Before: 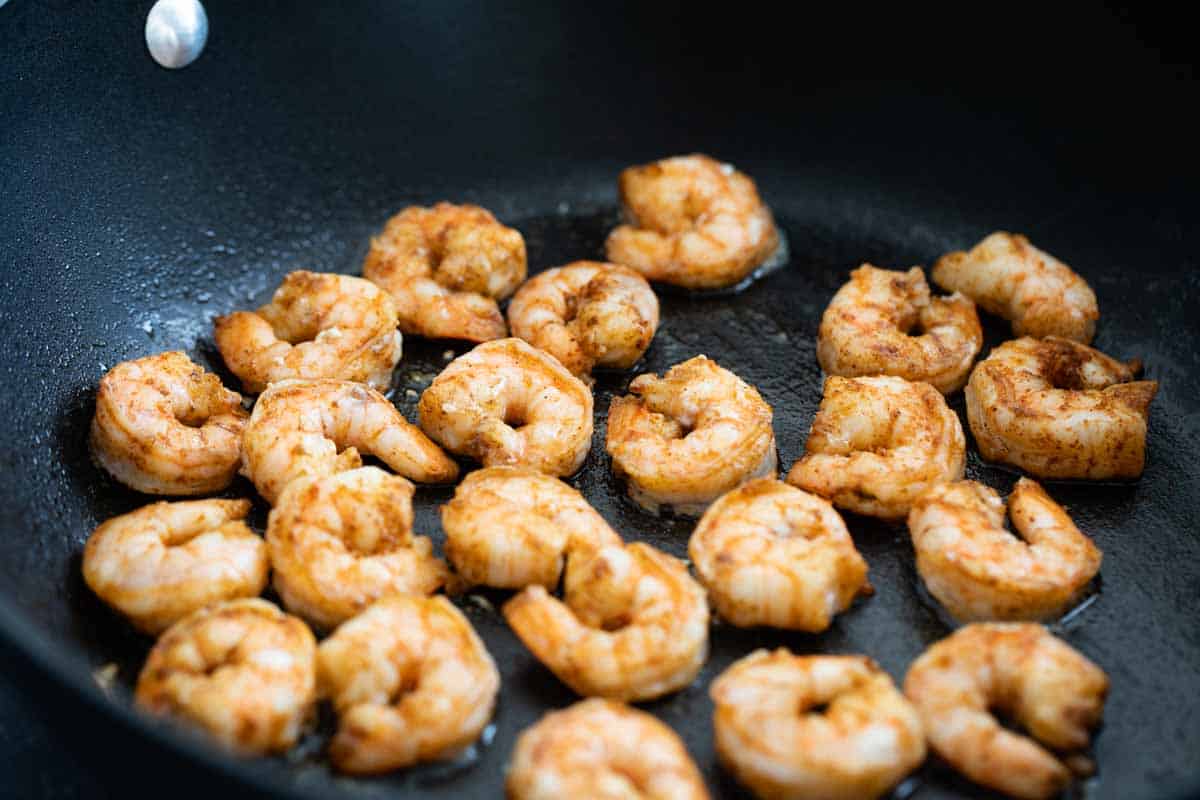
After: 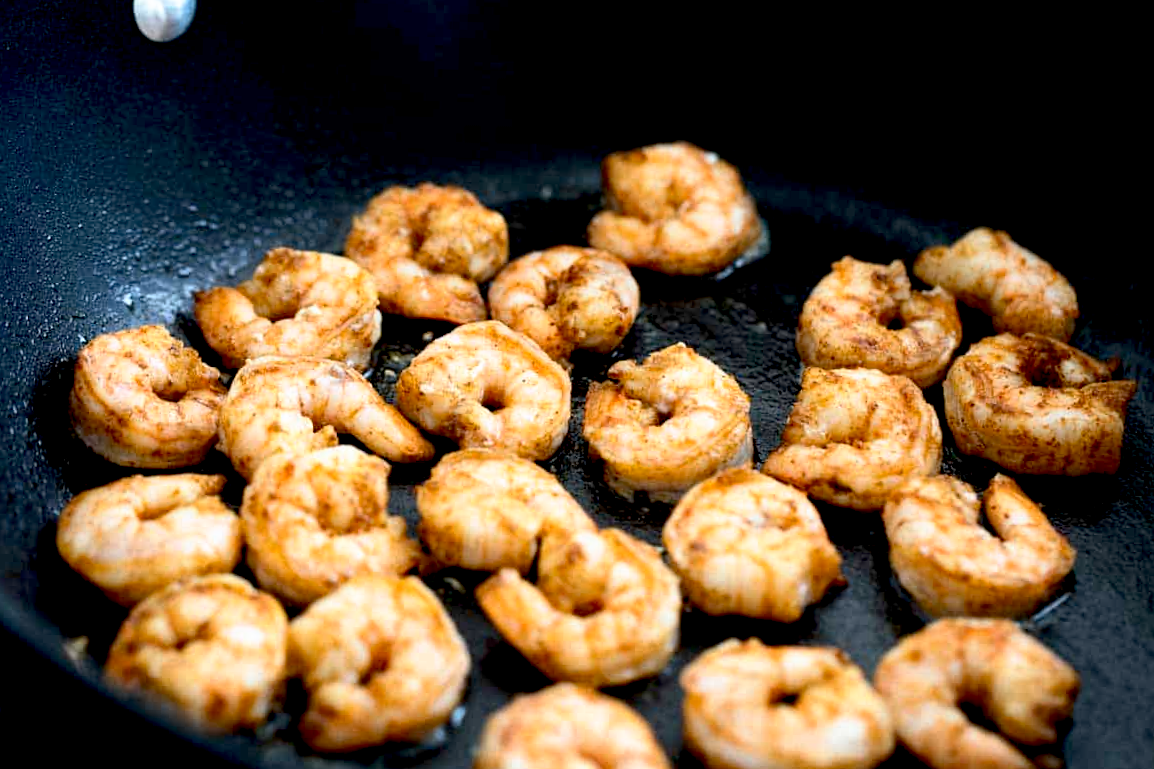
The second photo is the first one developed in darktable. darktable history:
contrast brightness saturation: contrast 0.143
crop and rotate: angle -1.53°
base curve: curves: ch0 [(0.017, 0) (0.425, 0.441) (0.844, 0.933) (1, 1)], preserve colors none
